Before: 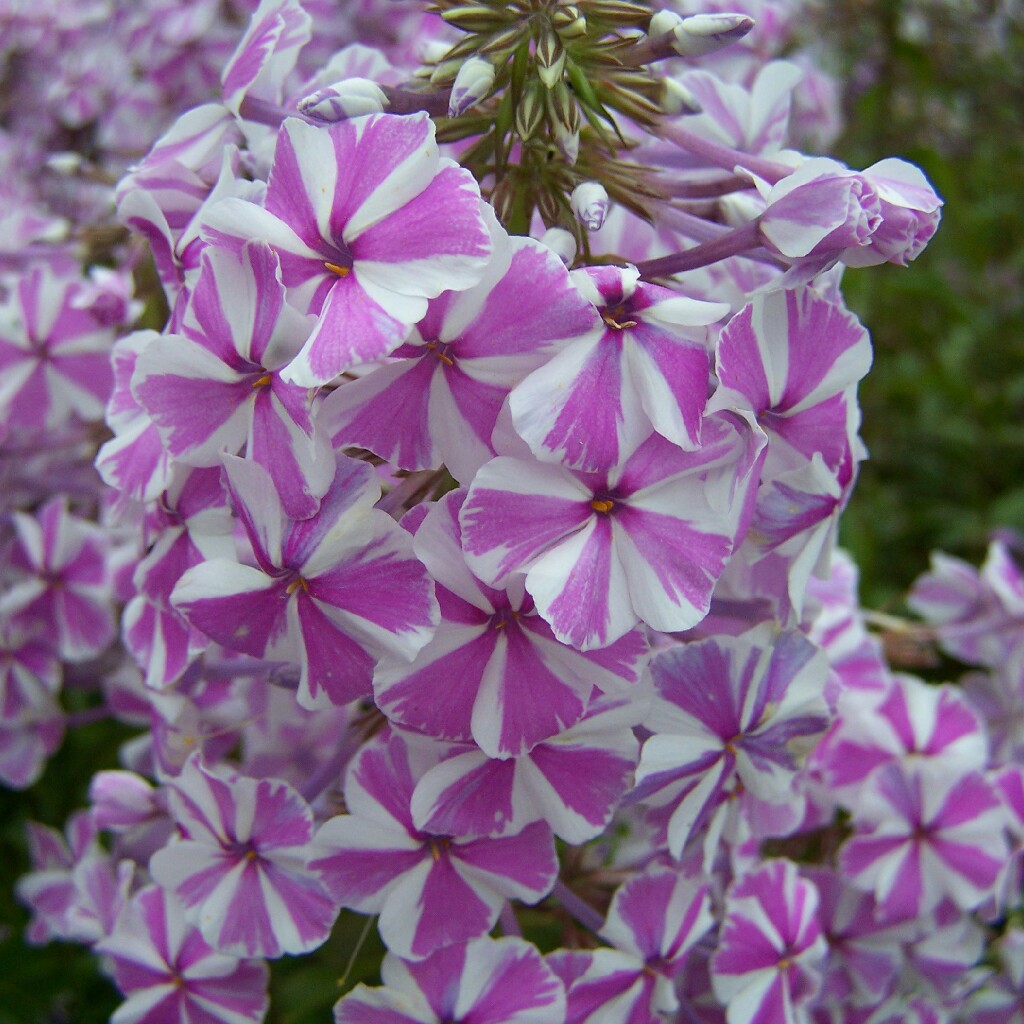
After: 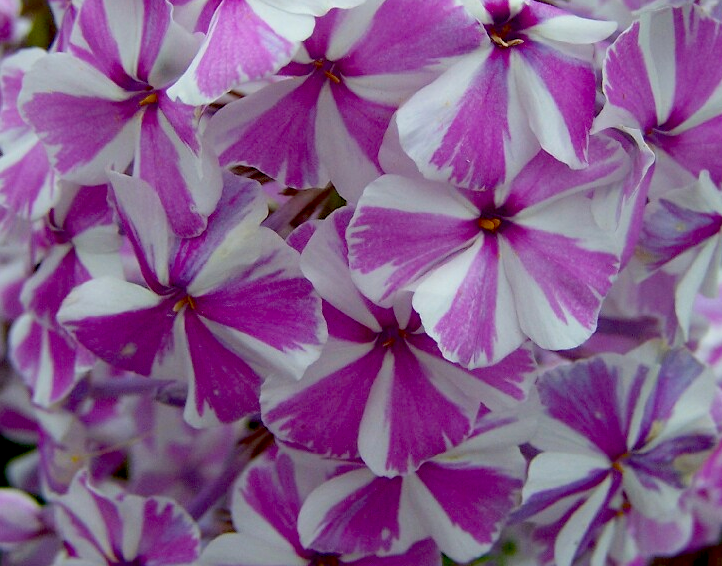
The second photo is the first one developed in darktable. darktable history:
exposure: black level correction 0.029, exposure -0.073 EV, compensate highlight preservation false
crop: left 11.123%, top 27.61%, right 18.3%, bottom 17.034%
